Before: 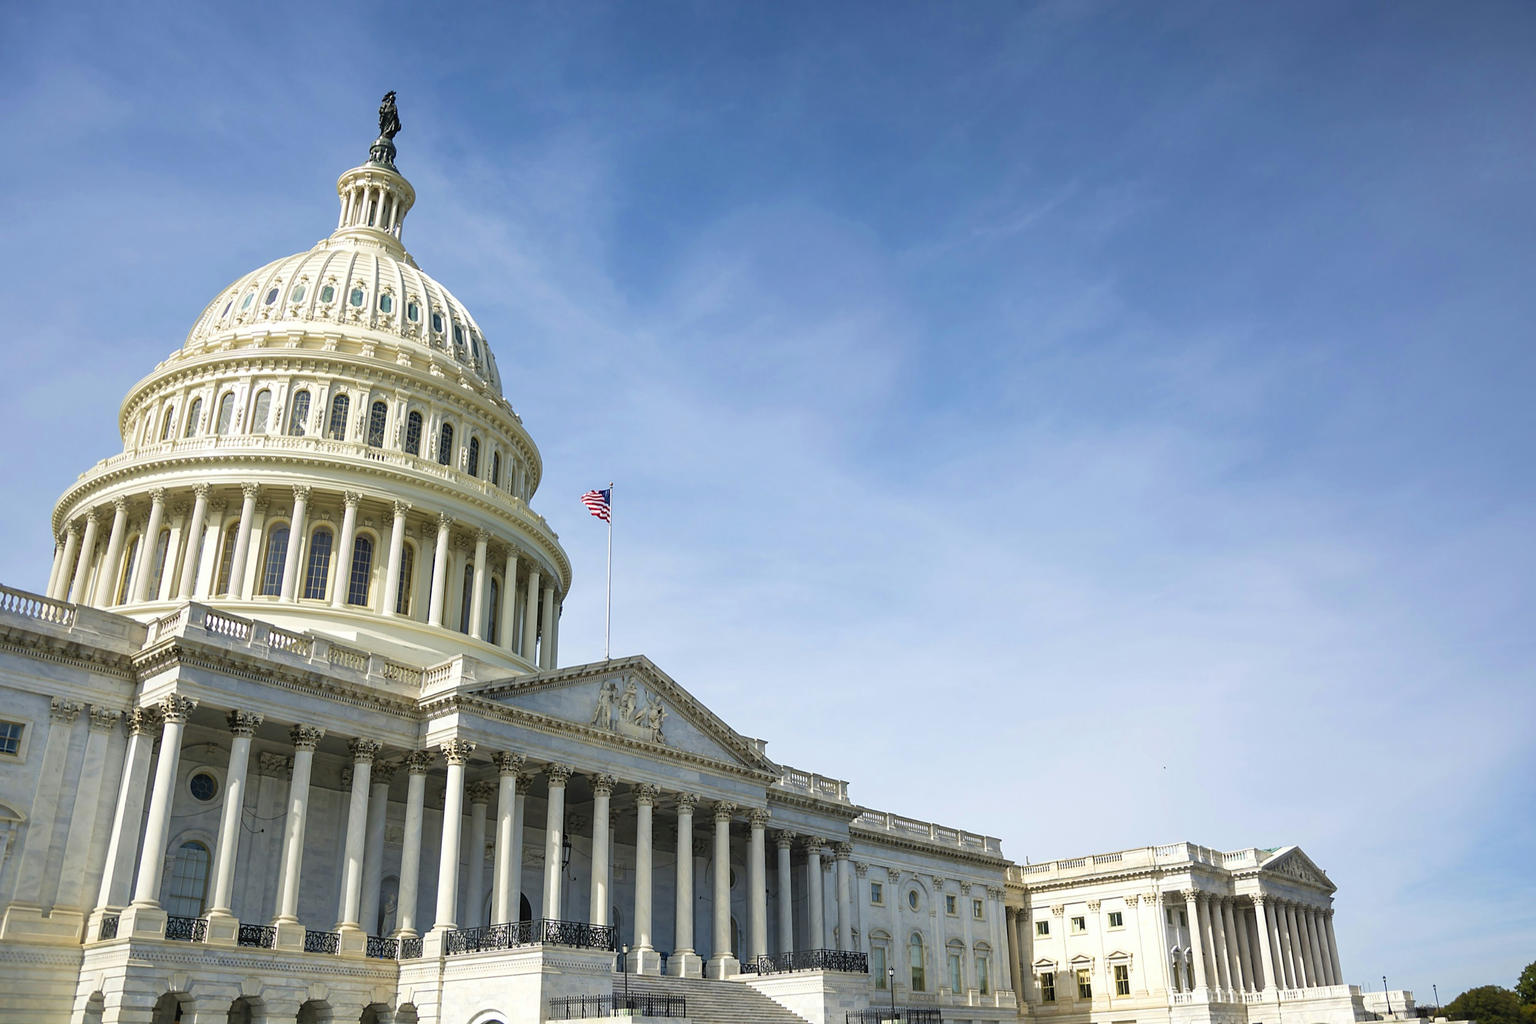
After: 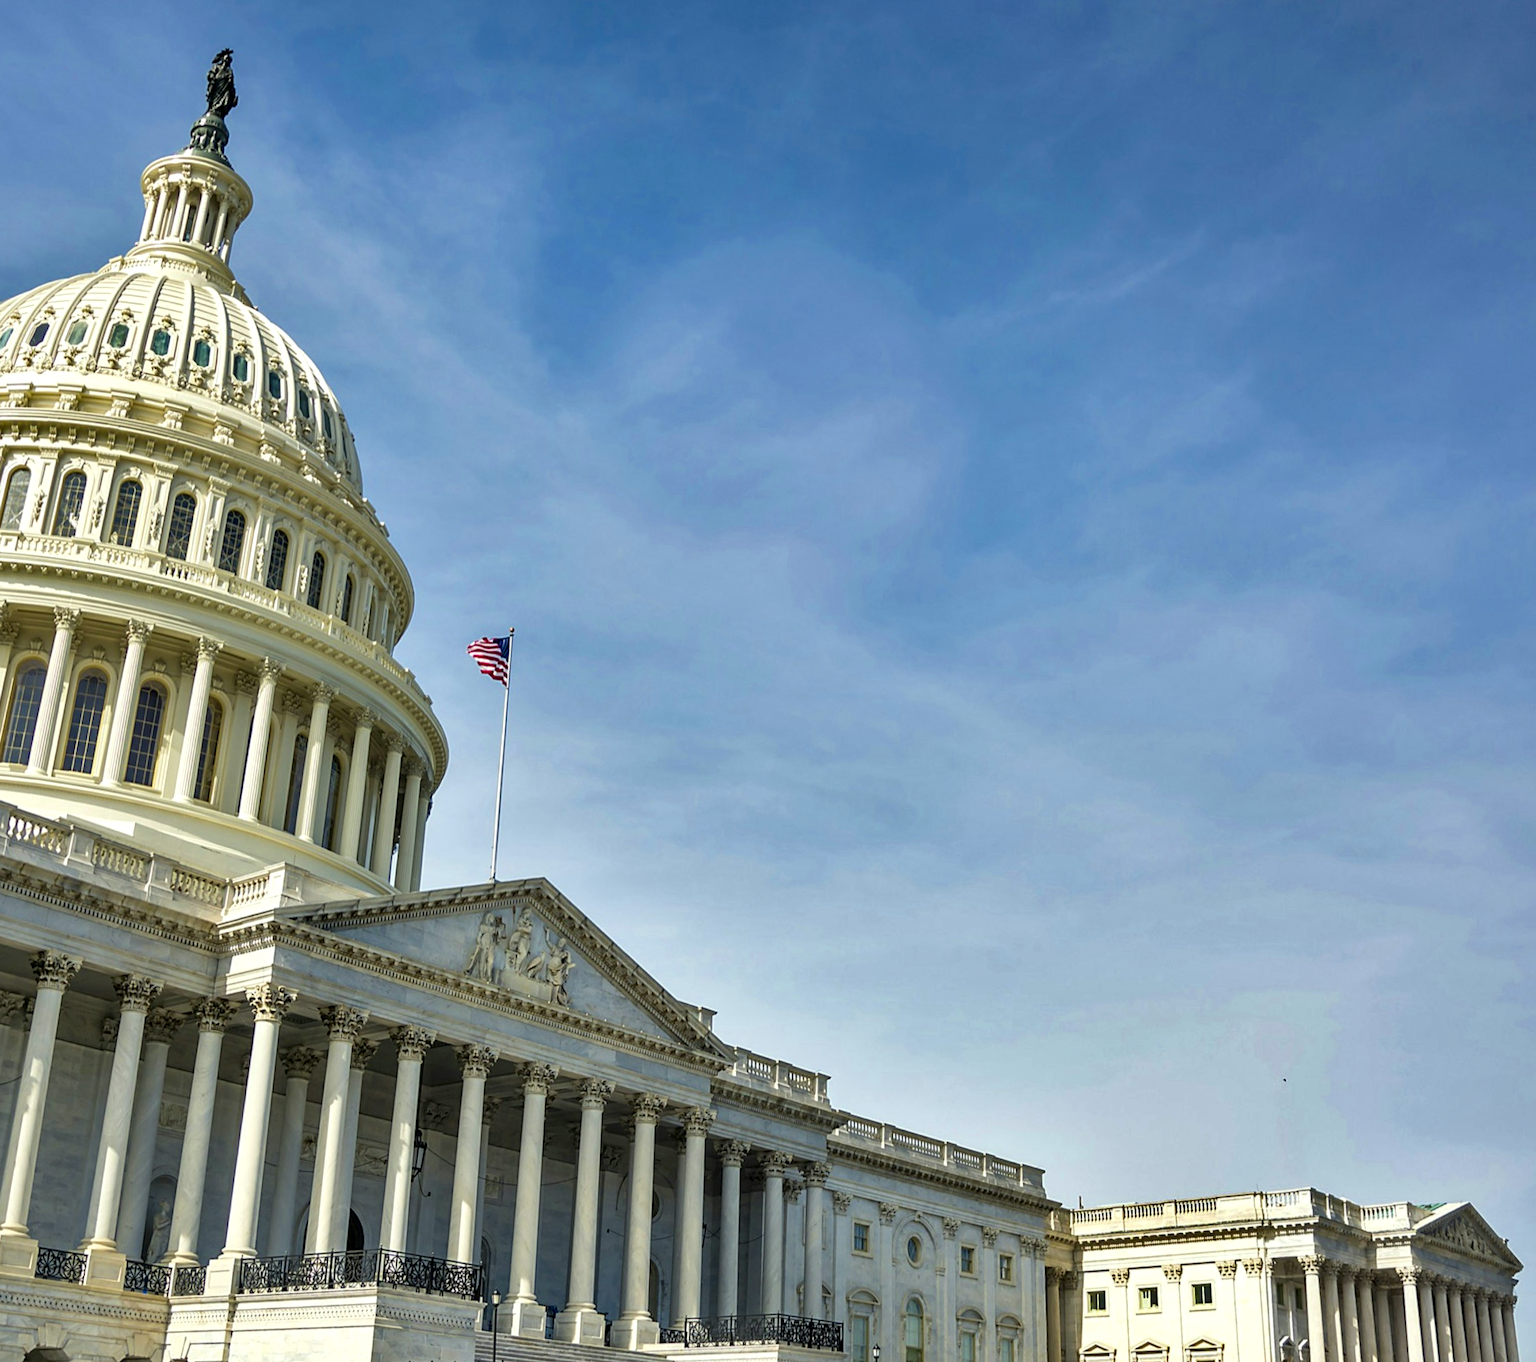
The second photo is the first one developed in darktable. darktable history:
crop and rotate: angle -3.08°, left 14.127%, top 0.036%, right 10.811%, bottom 0.057%
local contrast: highlights 88%, shadows 79%
shadows and highlights: shadows 73.16, highlights -60.64, highlights color adjustment 73.57%, soften with gaussian
color calibration: output R [0.972, 0.068, -0.094, 0], output G [-0.178, 1.216, -0.086, 0], output B [0.095, -0.136, 0.98, 0], illuminant same as pipeline (D50), adaptation XYZ, x 0.346, y 0.358, temperature 5016.61 K
